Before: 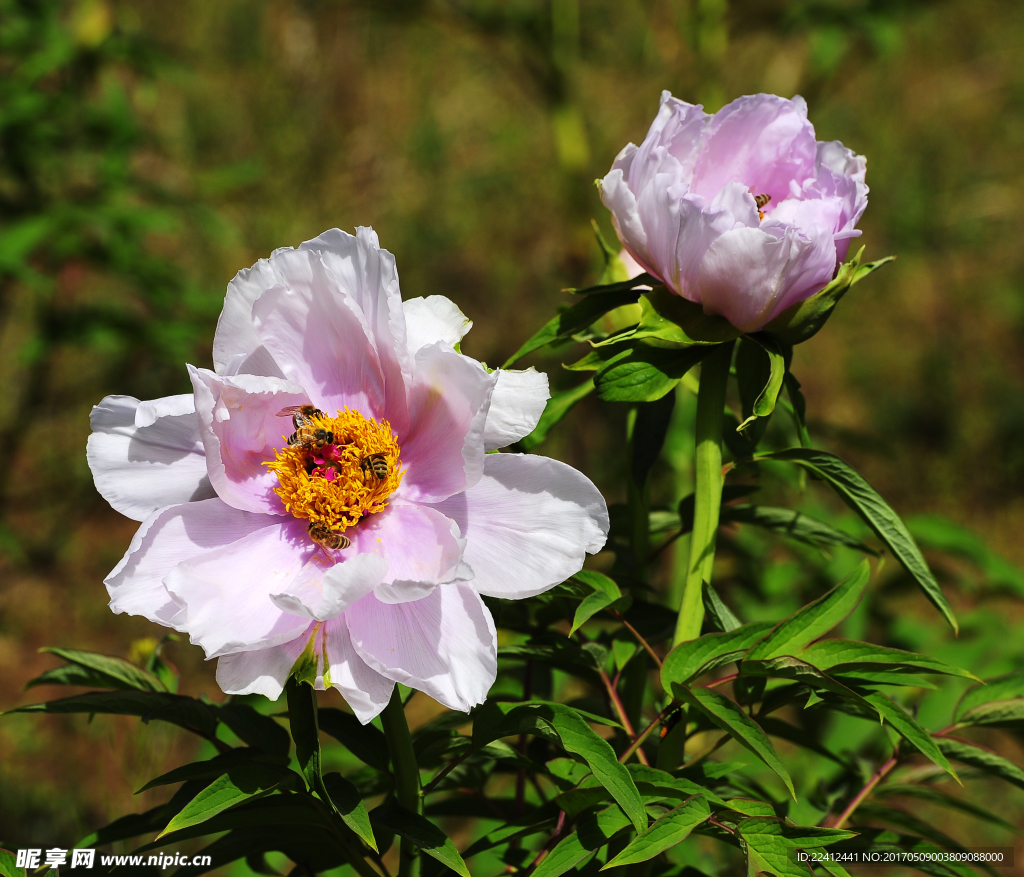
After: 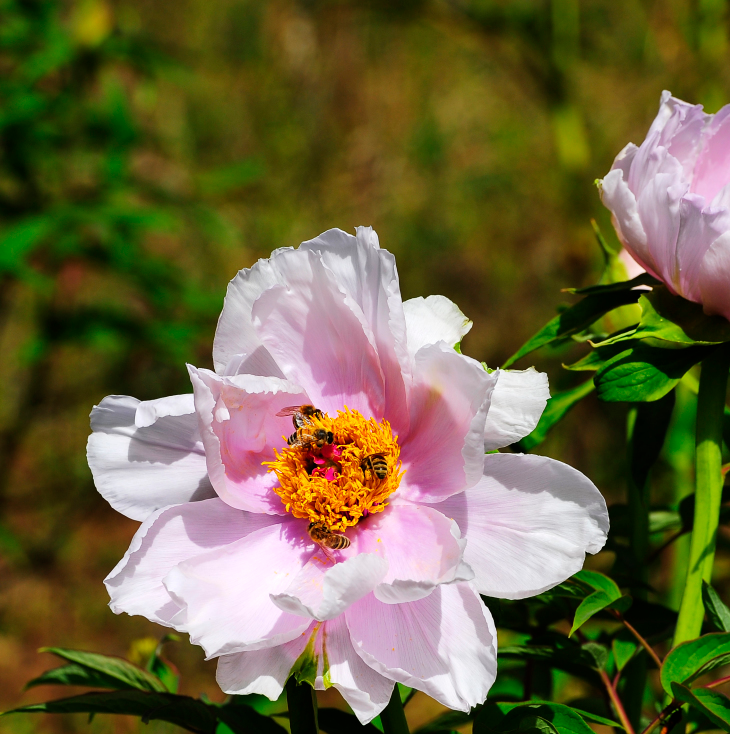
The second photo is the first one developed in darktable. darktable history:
crop: right 28.62%, bottom 16.222%
